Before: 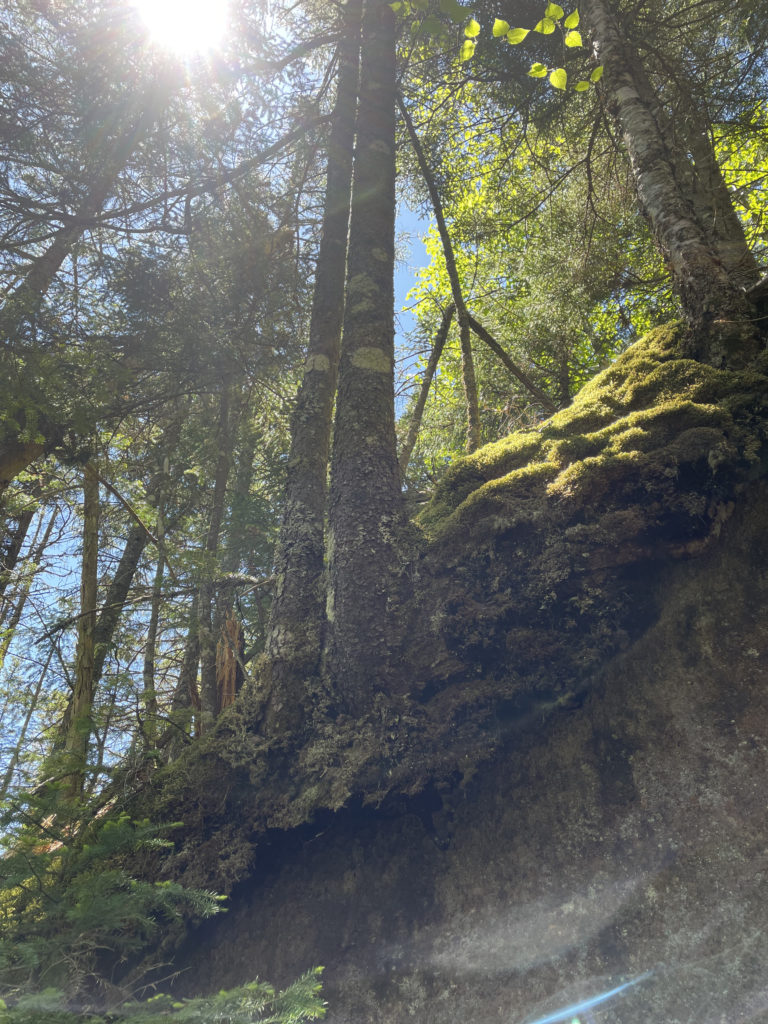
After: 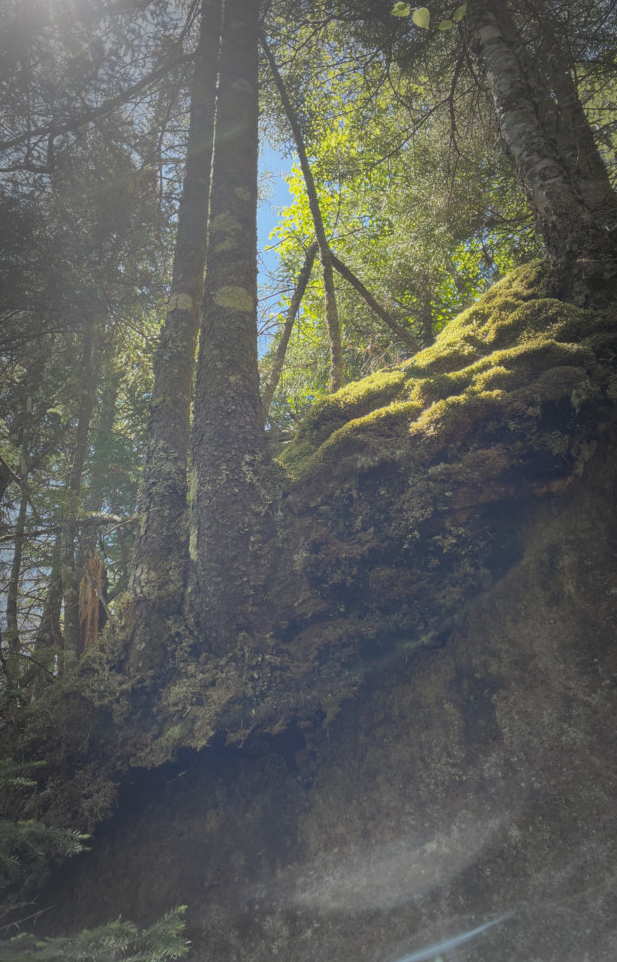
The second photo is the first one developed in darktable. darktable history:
contrast brightness saturation: contrast -0.16, brightness 0.05, saturation -0.124
crop and rotate: left 17.953%, top 5.983%, right 1.699%
vignetting: fall-off start 66.55%, fall-off radius 39.76%, automatic ratio true, width/height ratio 0.671
